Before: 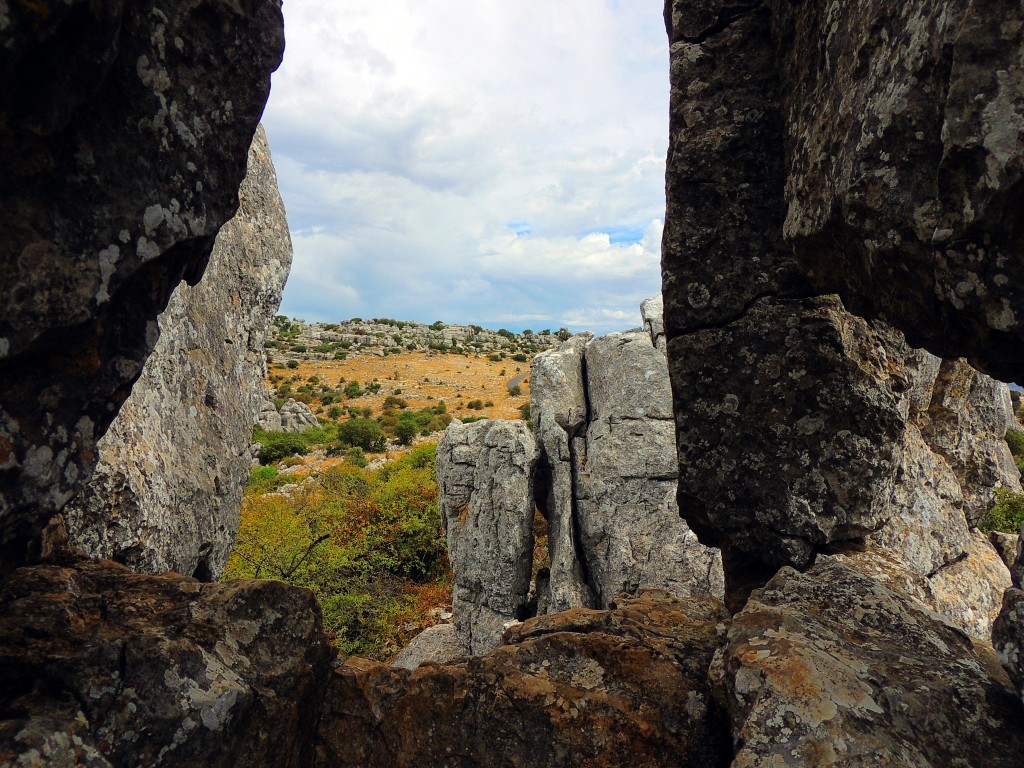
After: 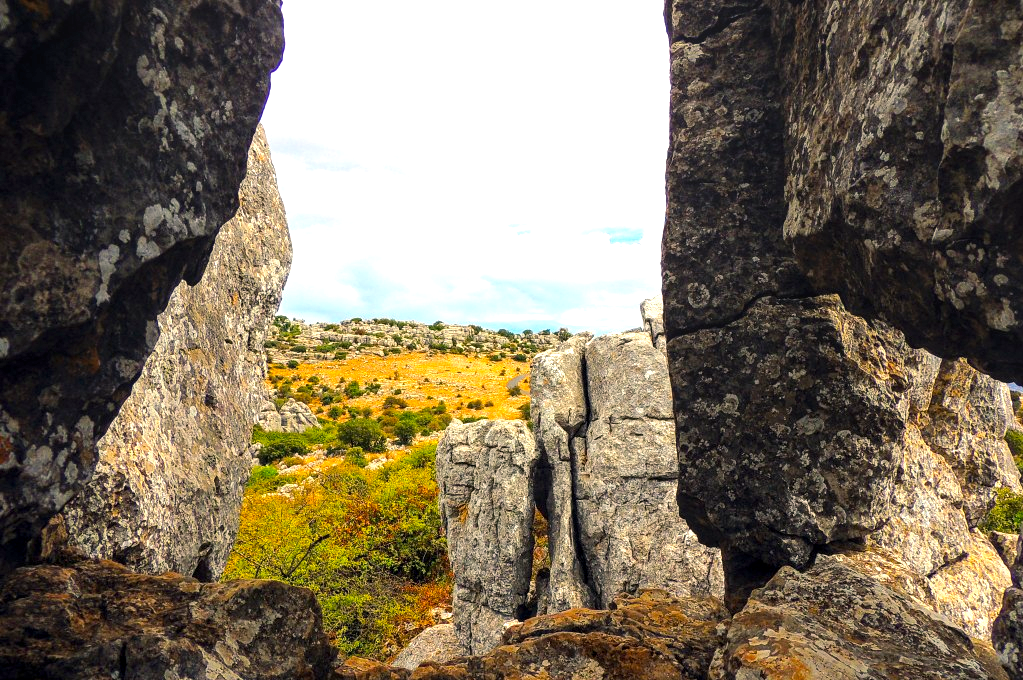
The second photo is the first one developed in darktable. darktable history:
local contrast: on, module defaults
exposure: exposure 1 EV, compensate highlight preservation false
crop and rotate: top 0%, bottom 11.404%
color balance rgb: highlights gain › chroma 2.987%, highlights gain › hue 60.05°, perceptual saturation grading › global saturation 25.008%
